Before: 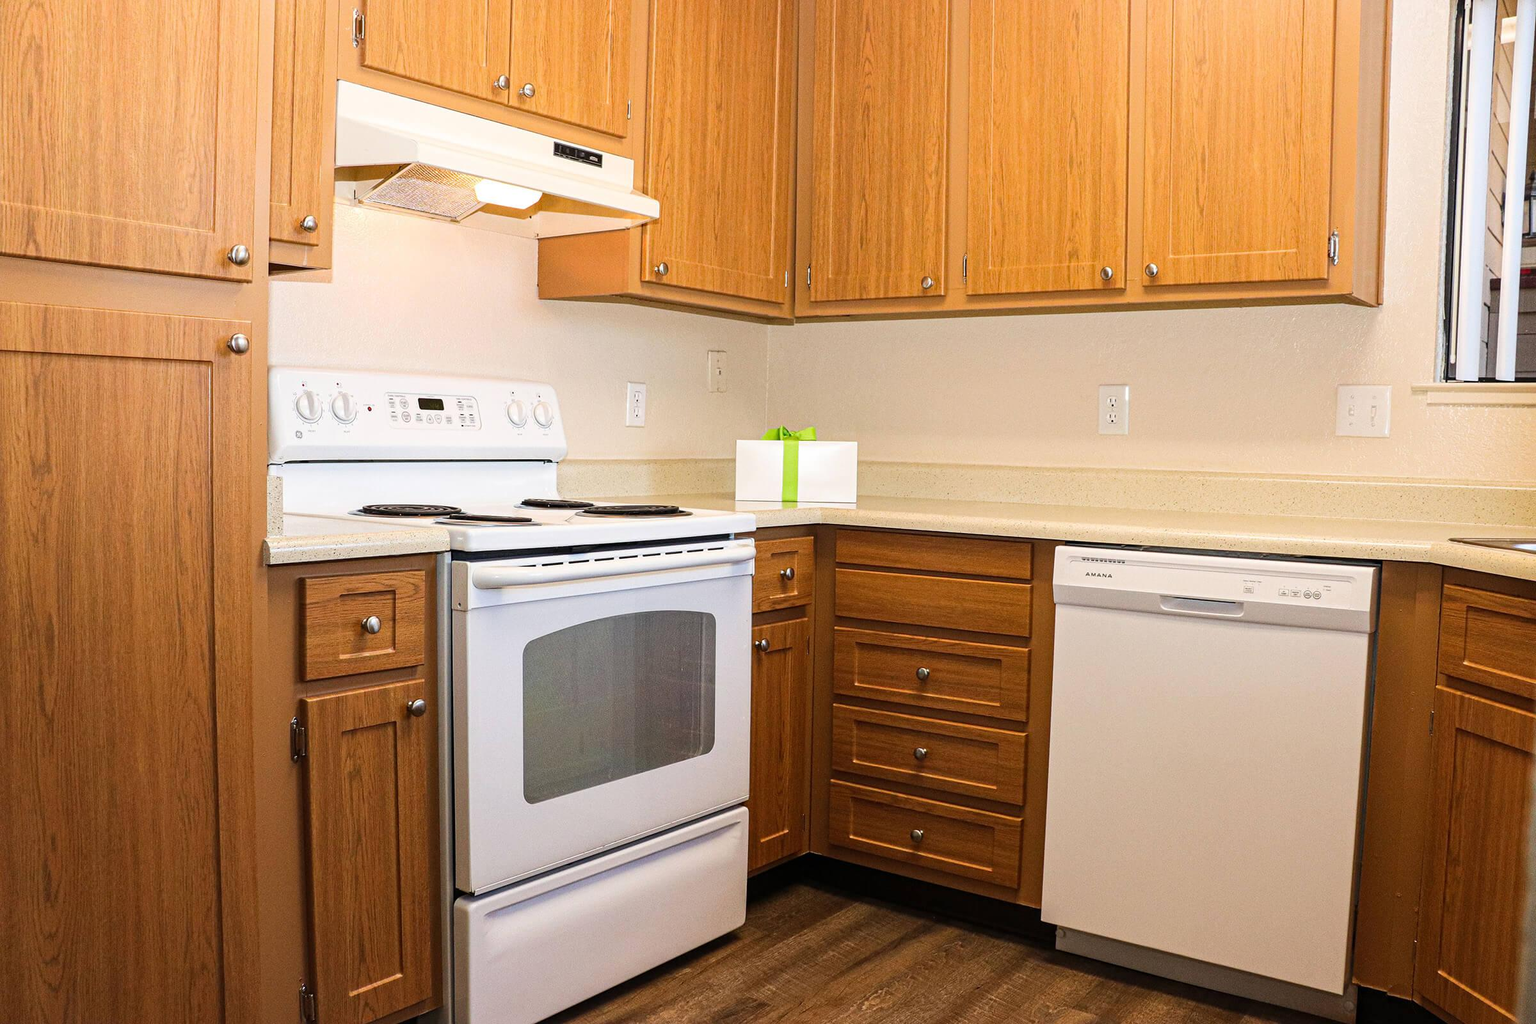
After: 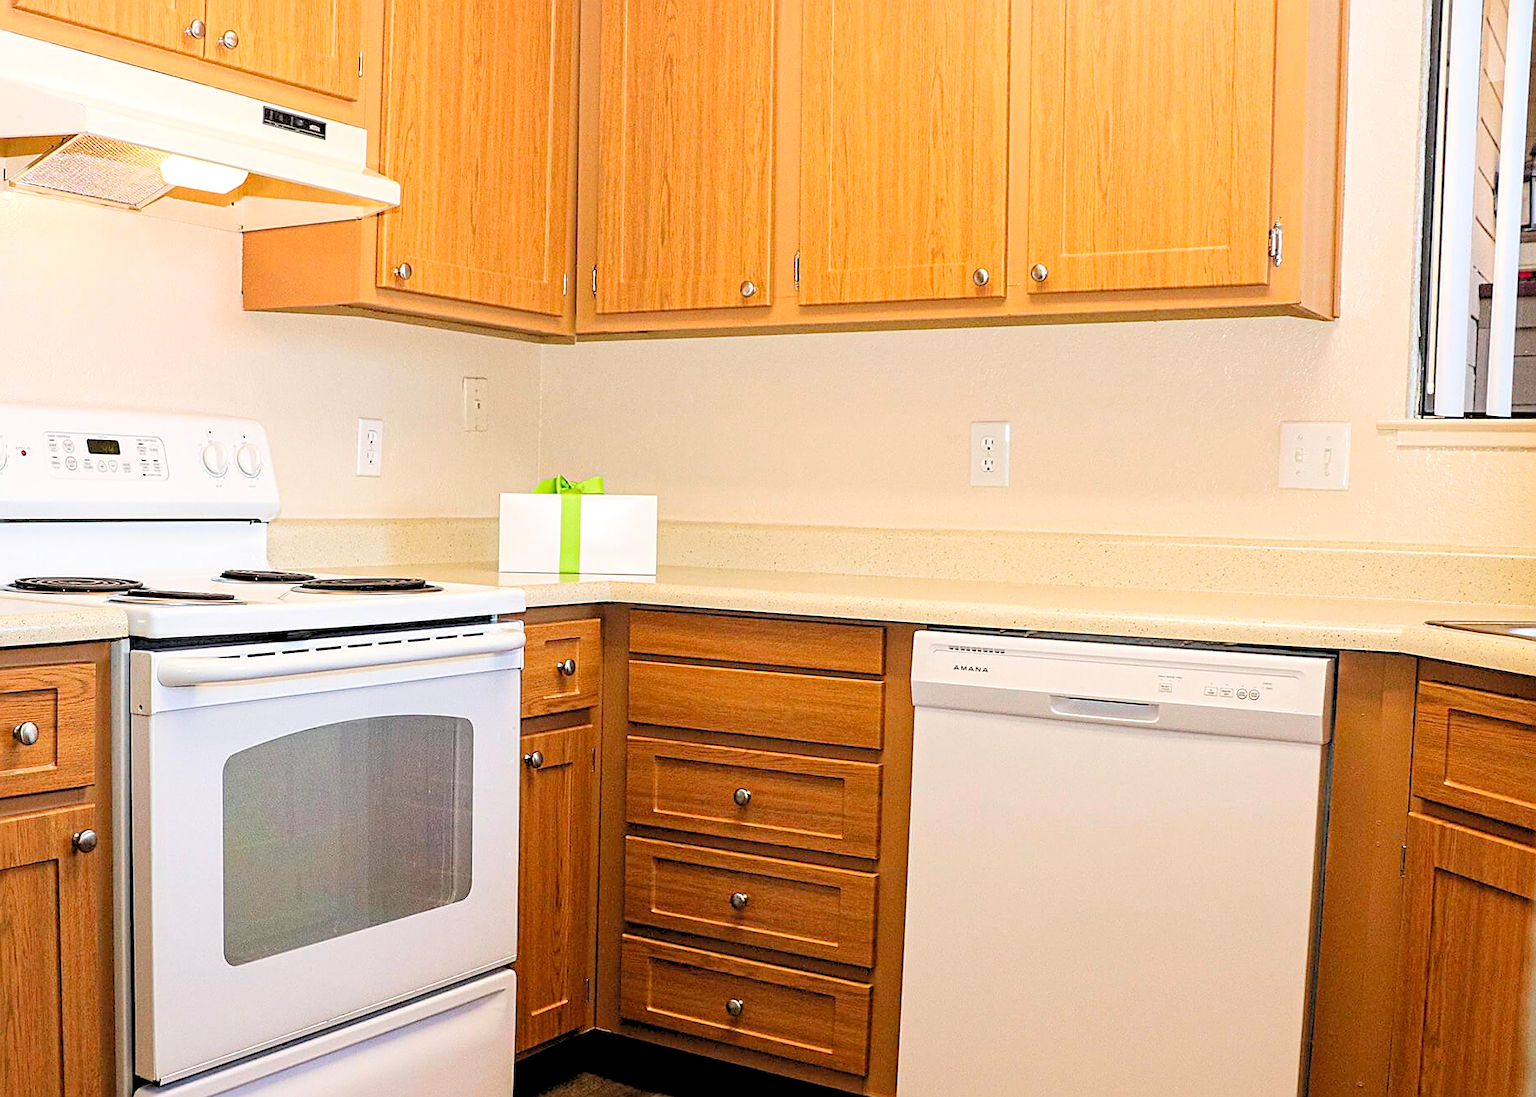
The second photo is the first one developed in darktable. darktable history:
crop: left 22.905%, top 5.885%, bottom 11.532%
sharpen: on, module defaults
levels: levels [0.093, 0.434, 0.988]
